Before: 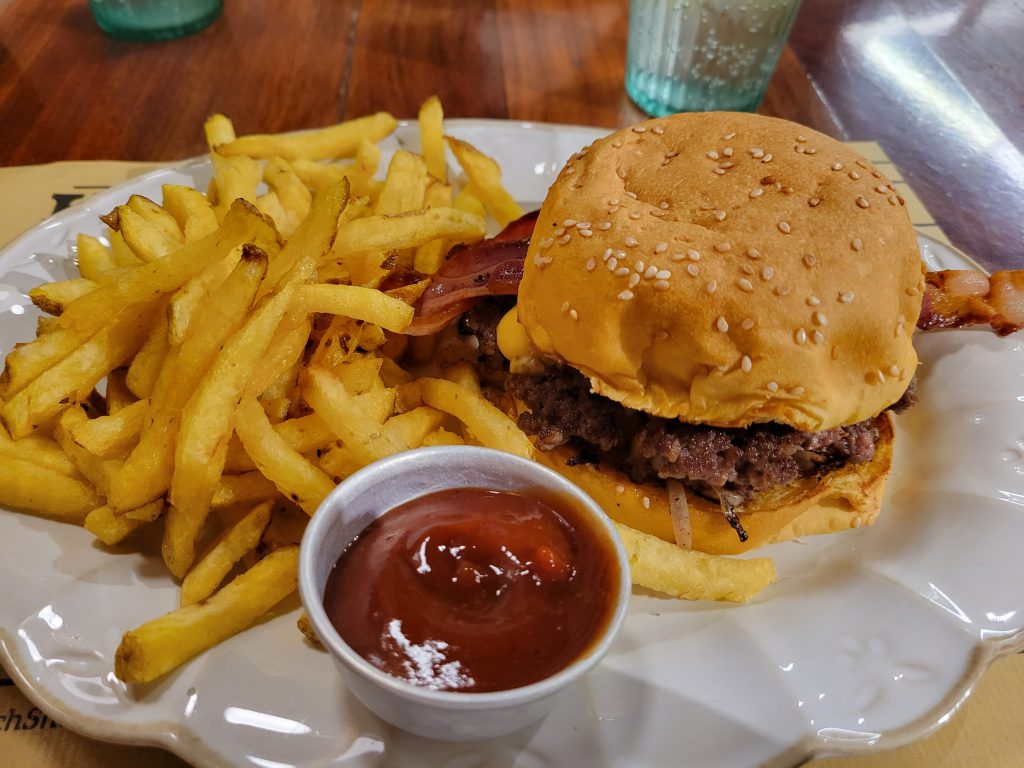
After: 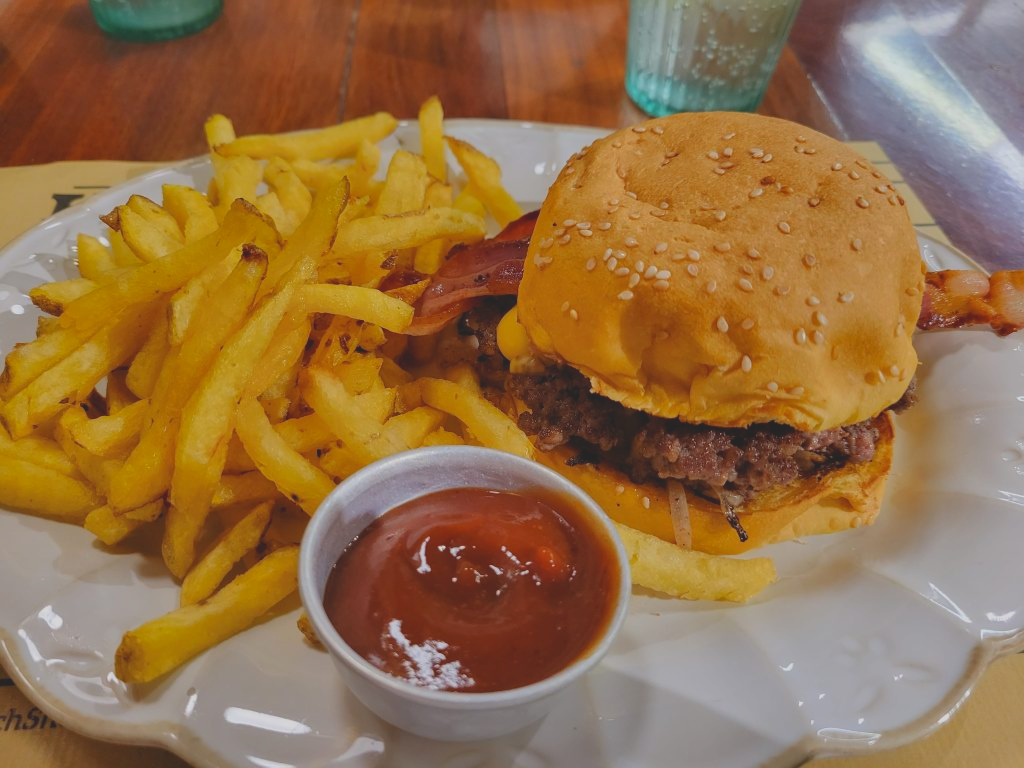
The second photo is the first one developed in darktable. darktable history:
contrast brightness saturation: contrast -0.28
